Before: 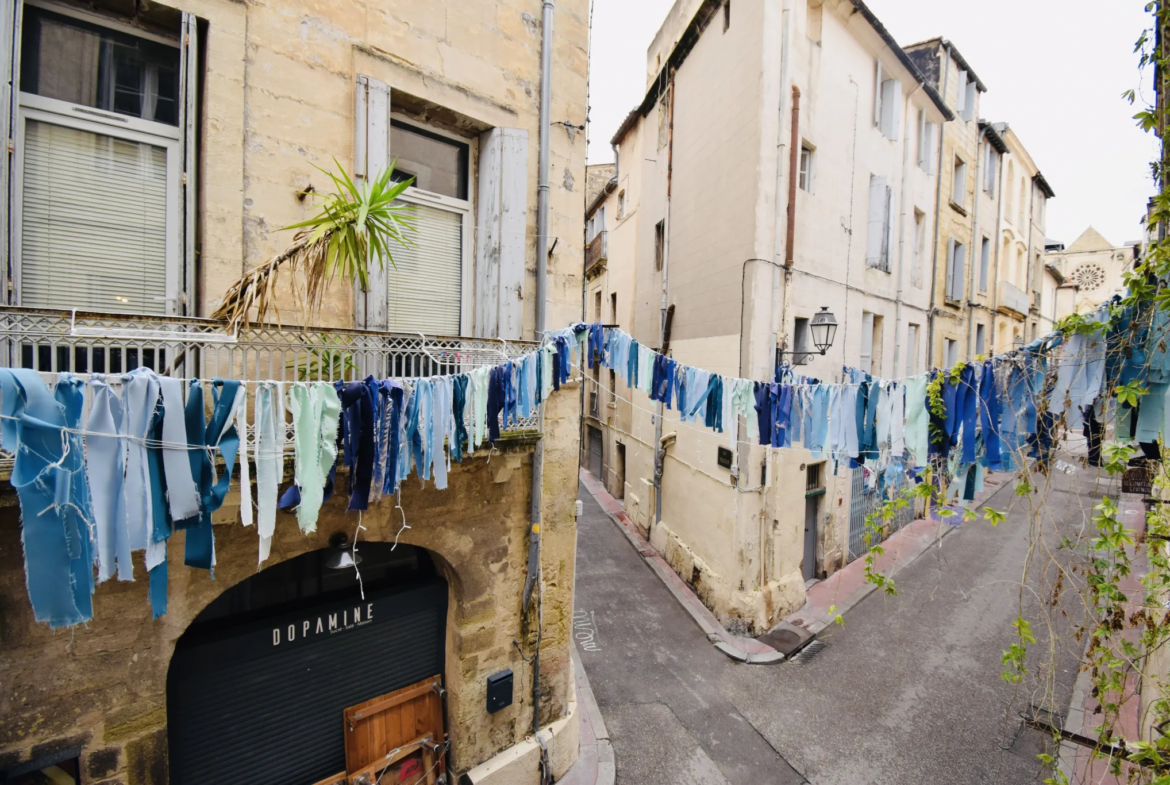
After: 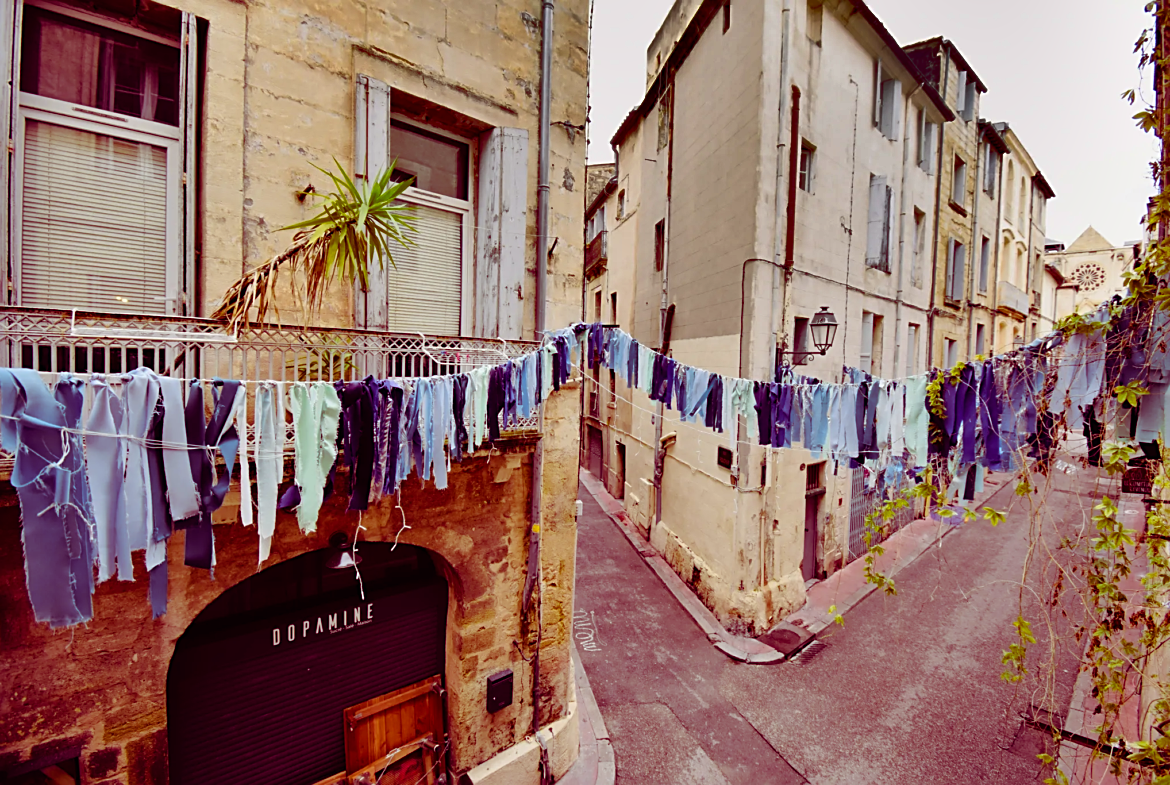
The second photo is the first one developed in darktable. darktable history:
sharpen: on, module defaults
color balance rgb: shadows lift › luminance -18.565%, shadows lift › chroma 35.319%, power › luminance -3.893%, power › chroma 0.551%, power › hue 40.07°, perceptual saturation grading › global saturation 15.888%, global vibrance 14.681%
shadows and highlights: shadows 18.9, highlights -84.45, soften with gaussian
